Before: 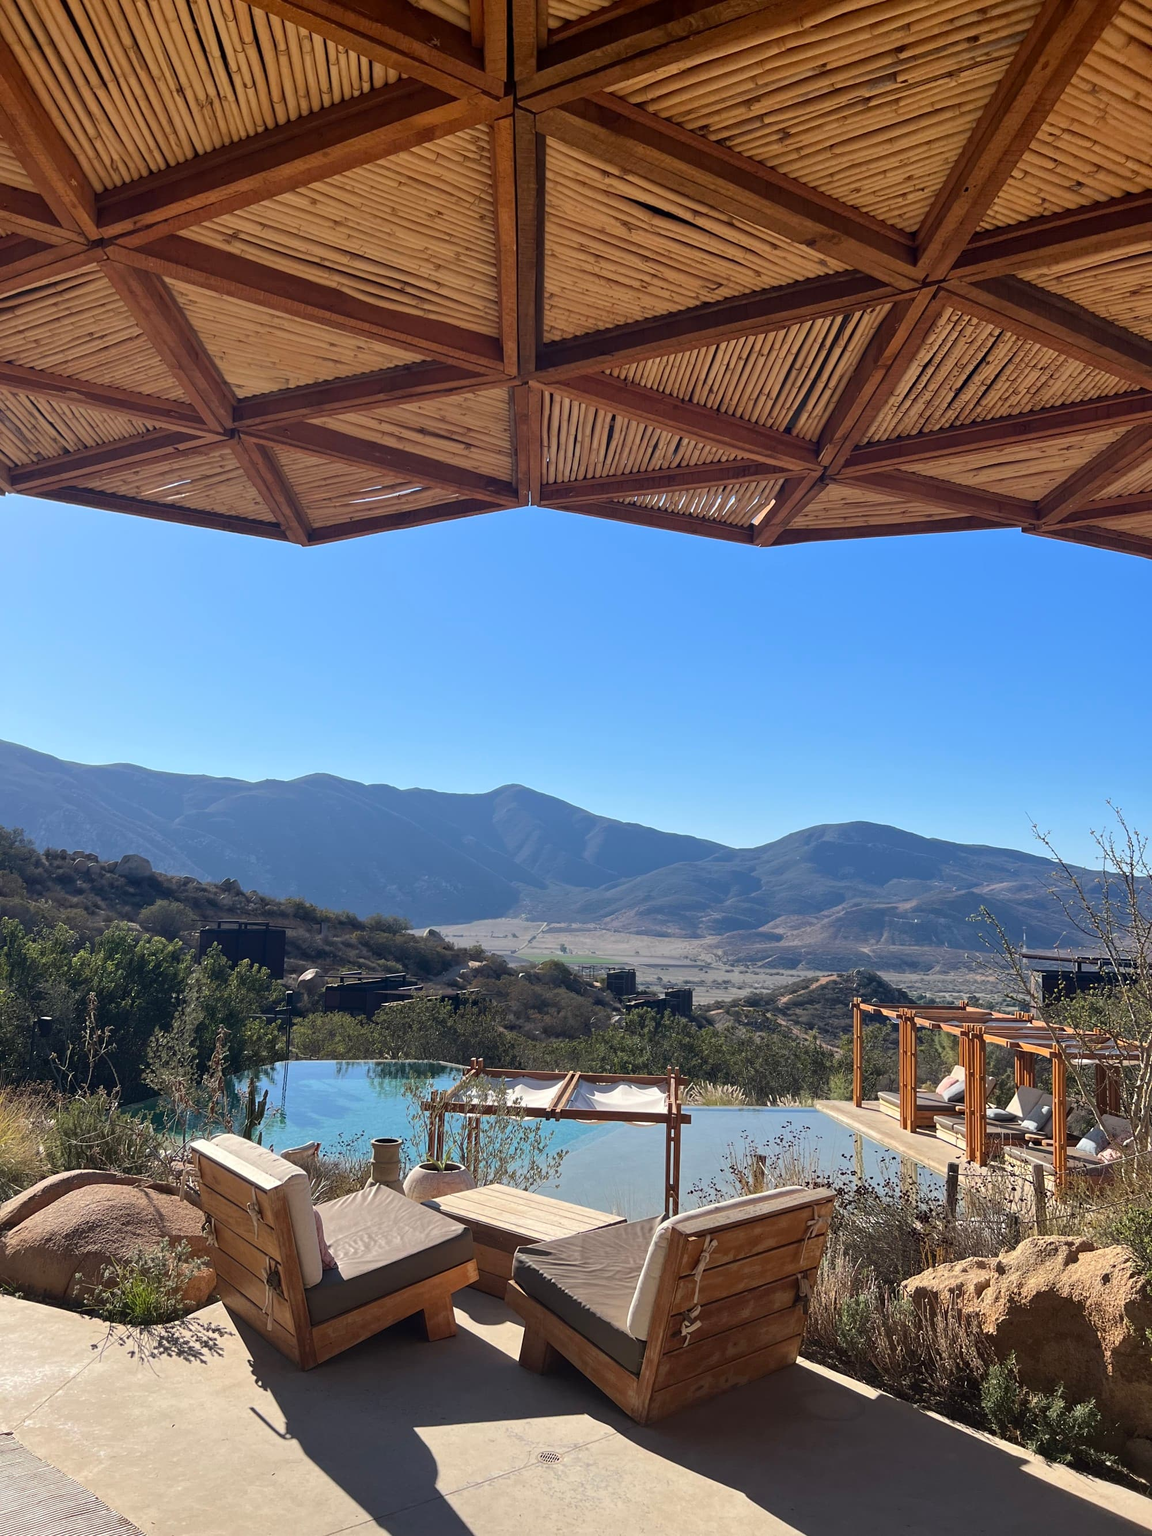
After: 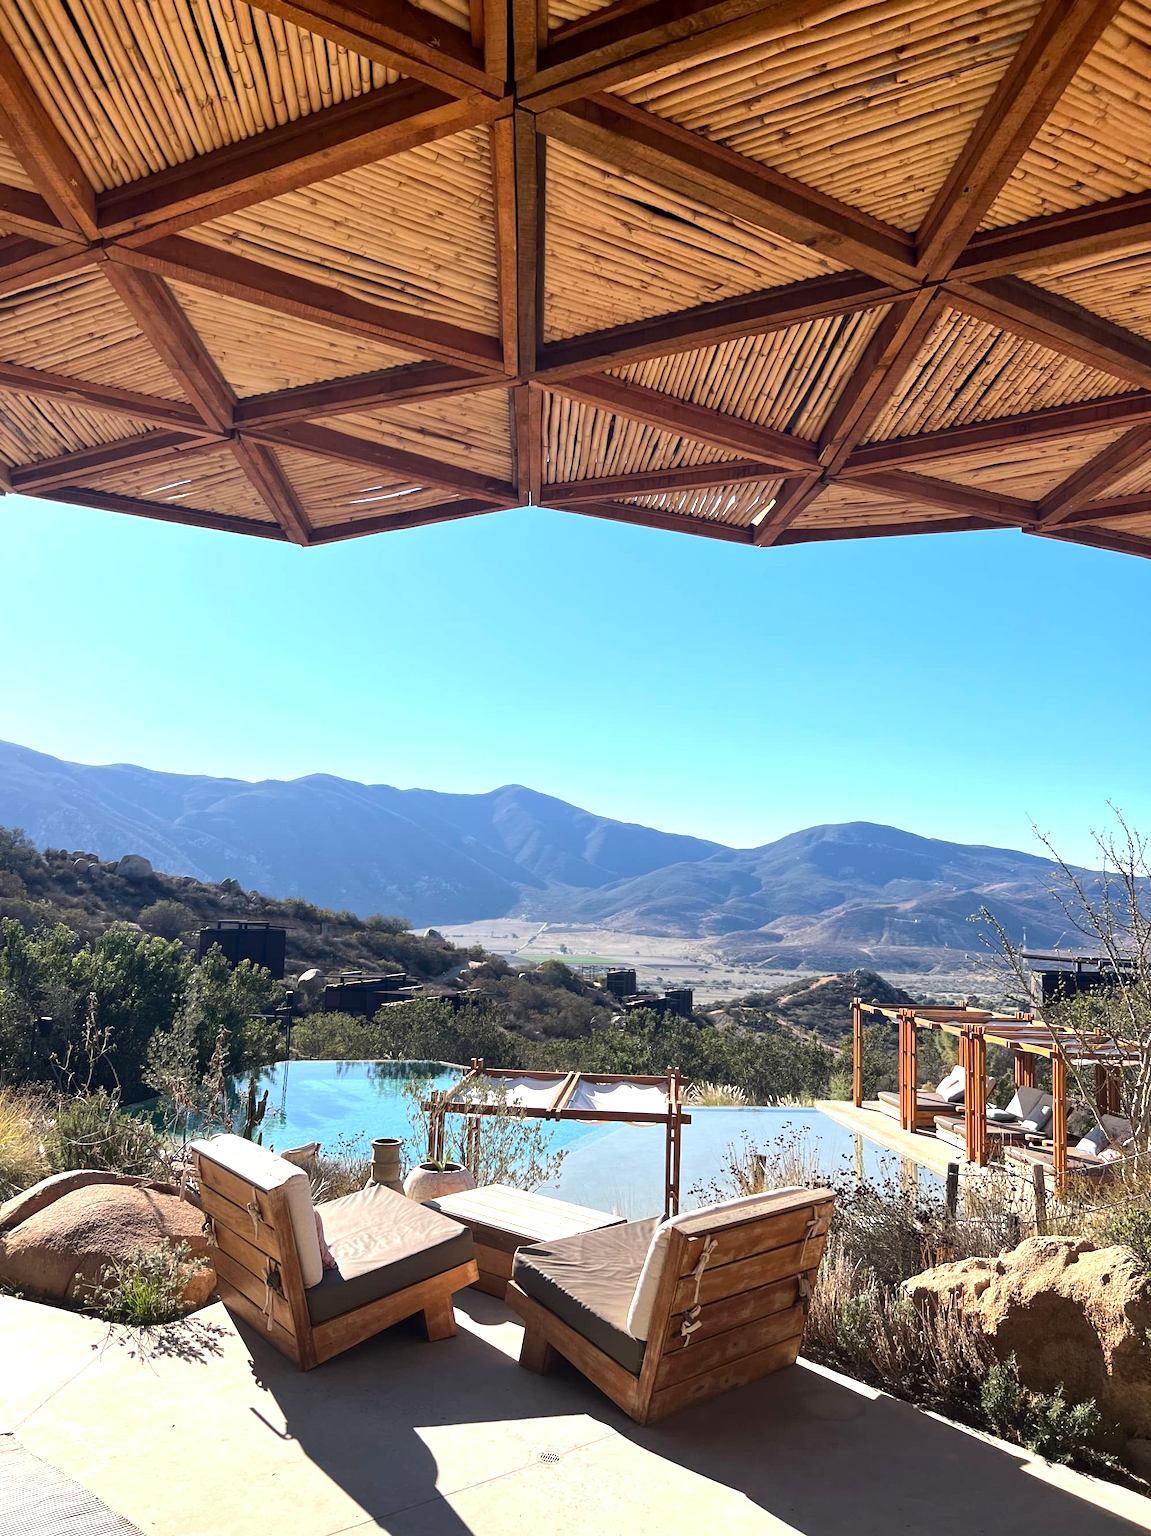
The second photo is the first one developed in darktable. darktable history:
exposure: black level correction 0.001, exposure 0.498 EV, compensate highlight preservation false
tone equalizer: -8 EV -0.392 EV, -7 EV -0.359 EV, -6 EV -0.322 EV, -5 EV -0.211 EV, -3 EV 0.231 EV, -2 EV 0.307 EV, -1 EV 0.413 EV, +0 EV 0.425 EV, edges refinement/feathering 500, mask exposure compensation -1.57 EV, preserve details no
